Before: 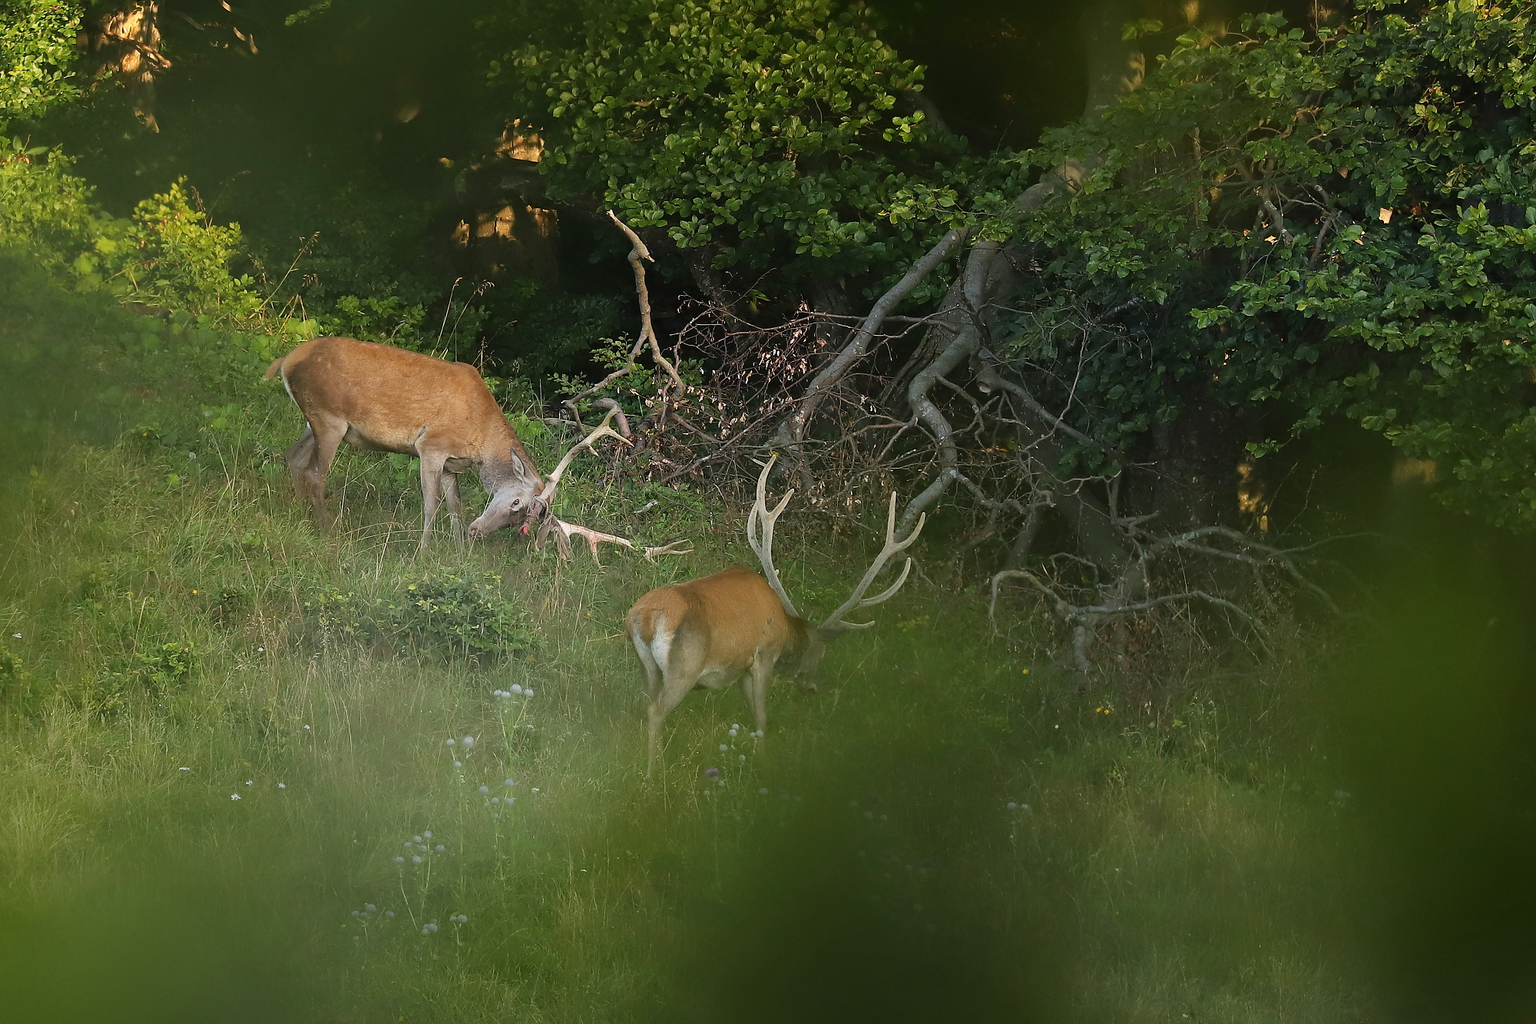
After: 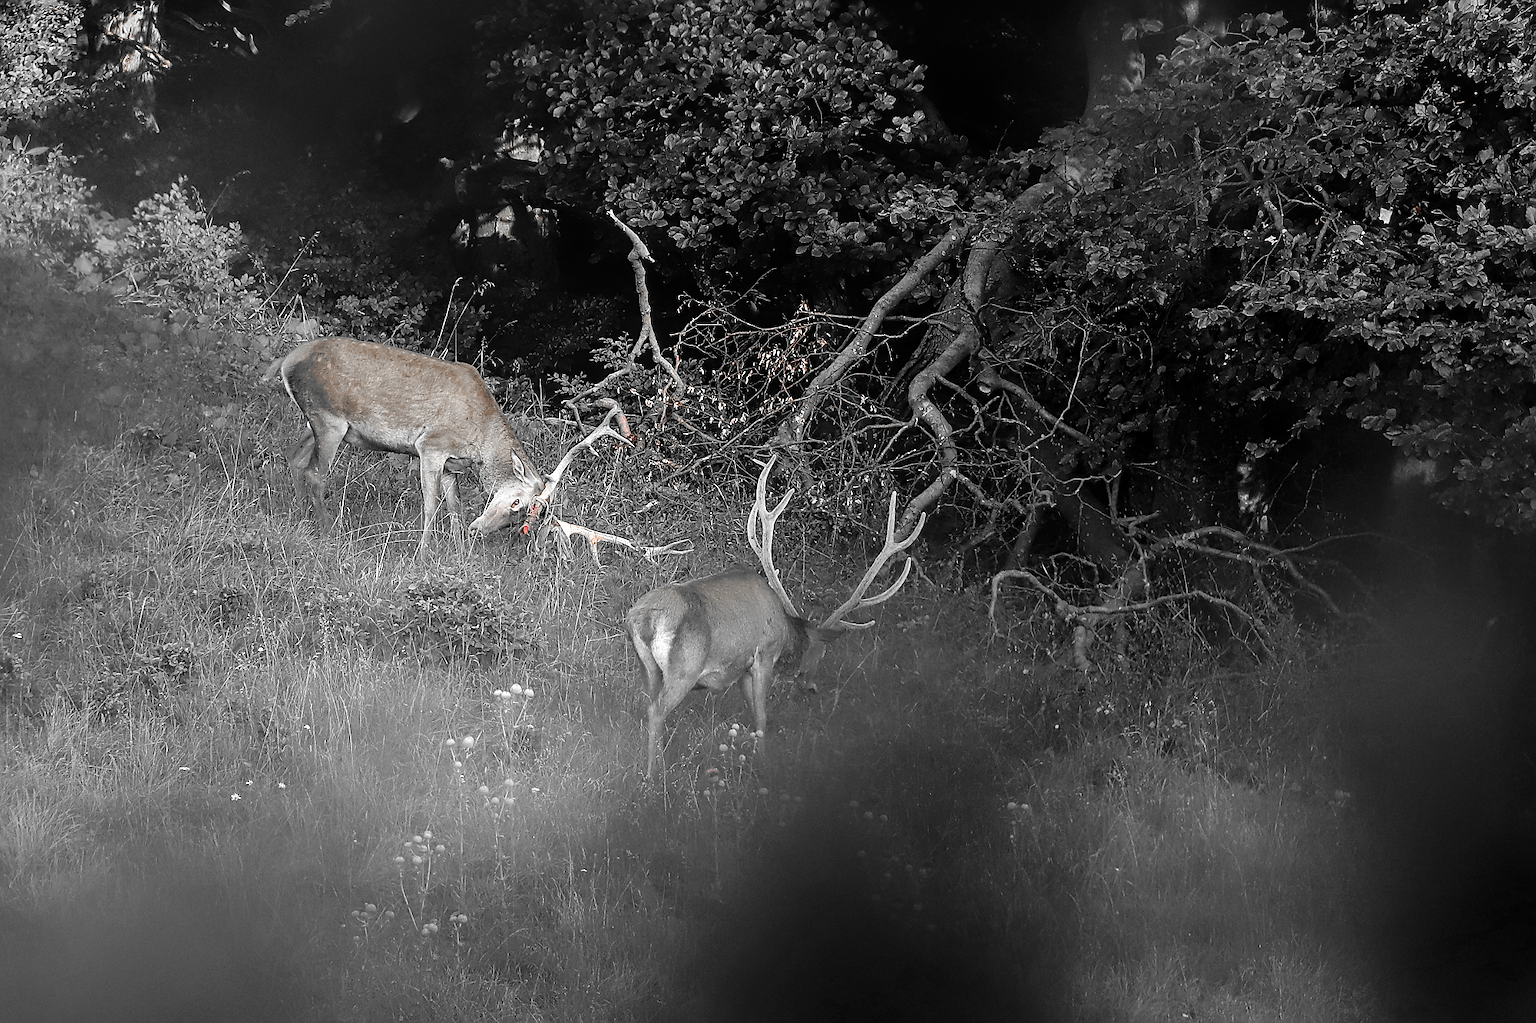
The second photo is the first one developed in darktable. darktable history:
exposure: compensate highlight preservation false
tone curve: curves: ch0 [(0, 0) (0.126, 0.061) (0.362, 0.382) (0.498, 0.498) (0.706, 0.712) (1, 1)]; ch1 [(0, 0) (0.5, 0.522) (0.55, 0.586) (1, 1)]; ch2 [(0, 0) (0.44, 0.424) (0.5, 0.482) (0.537, 0.538) (1, 1)], preserve colors none
sharpen: on, module defaults
tone equalizer: -8 EV -0.724 EV, -7 EV -0.74 EV, -6 EV -0.633 EV, -5 EV -0.39 EV, -3 EV 0.392 EV, -2 EV 0.6 EV, -1 EV 0.682 EV, +0 EV 0.773 EV
local contrast: on, module defaults
color zones: curves: ch0 [(0, 0.352) (0.143, 0.407) (0.286, 0.386) (0.429, 0.431) (0.571, 0.829) (0.714, 0.853) (0.857, 0.833) (1, 0.352)]; ch1 [(0, 0.604) (0.072, 0.726) (0.096, 0.608) (0.205, 0.007) (0.571, -0.006) (0.839, -0.013) (0.857, -0.012) (1, 0.604)]
color balance rgb: perceptual saturation grading › global saturation 0.385%, perceptual saturation grading › highlights -19.842%, perceptual saturation grading › shadows 20.426%, perceptual brilliance grading › highlights 2.519%, global vibrance 20%
contrast brightness saturation: contrast 0.153, brightness 0.05
